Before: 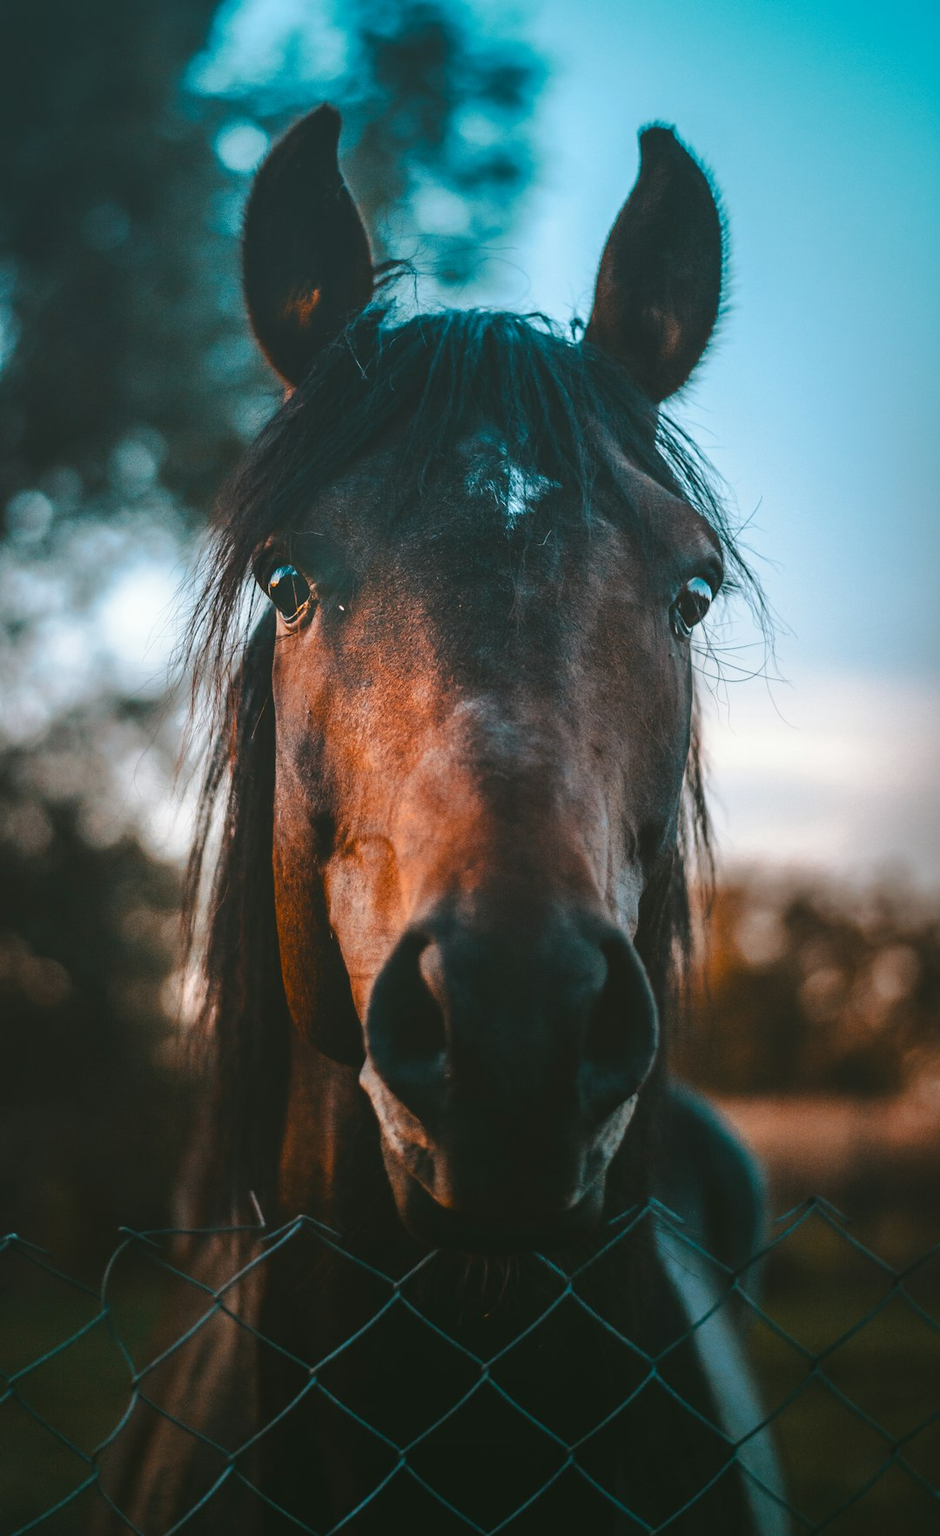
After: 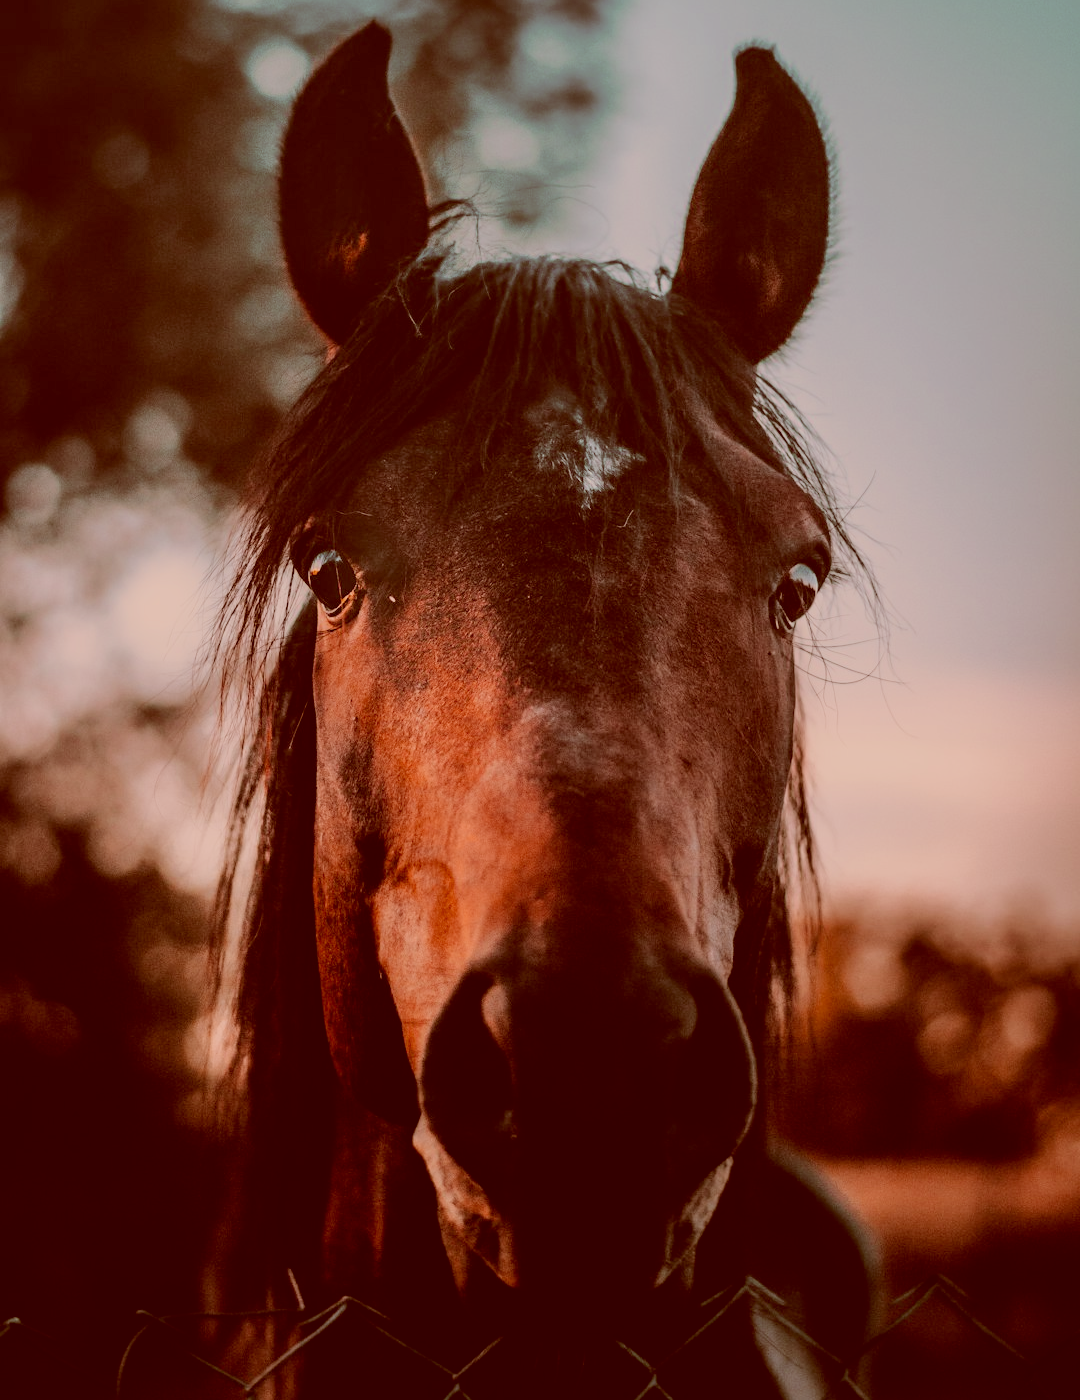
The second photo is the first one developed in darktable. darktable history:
filmic rgb: black relative exposure -6.15 EV, white relative exposure 6.96 EV, hardness 2.23, color science v6 (2022)
color correction: highlights a* 9.03, highlights b* 8.71, shadows a* 40, shadows b* 40, saturation 0.8
crop and rotate: top 5.667%, bottom 14.937%
